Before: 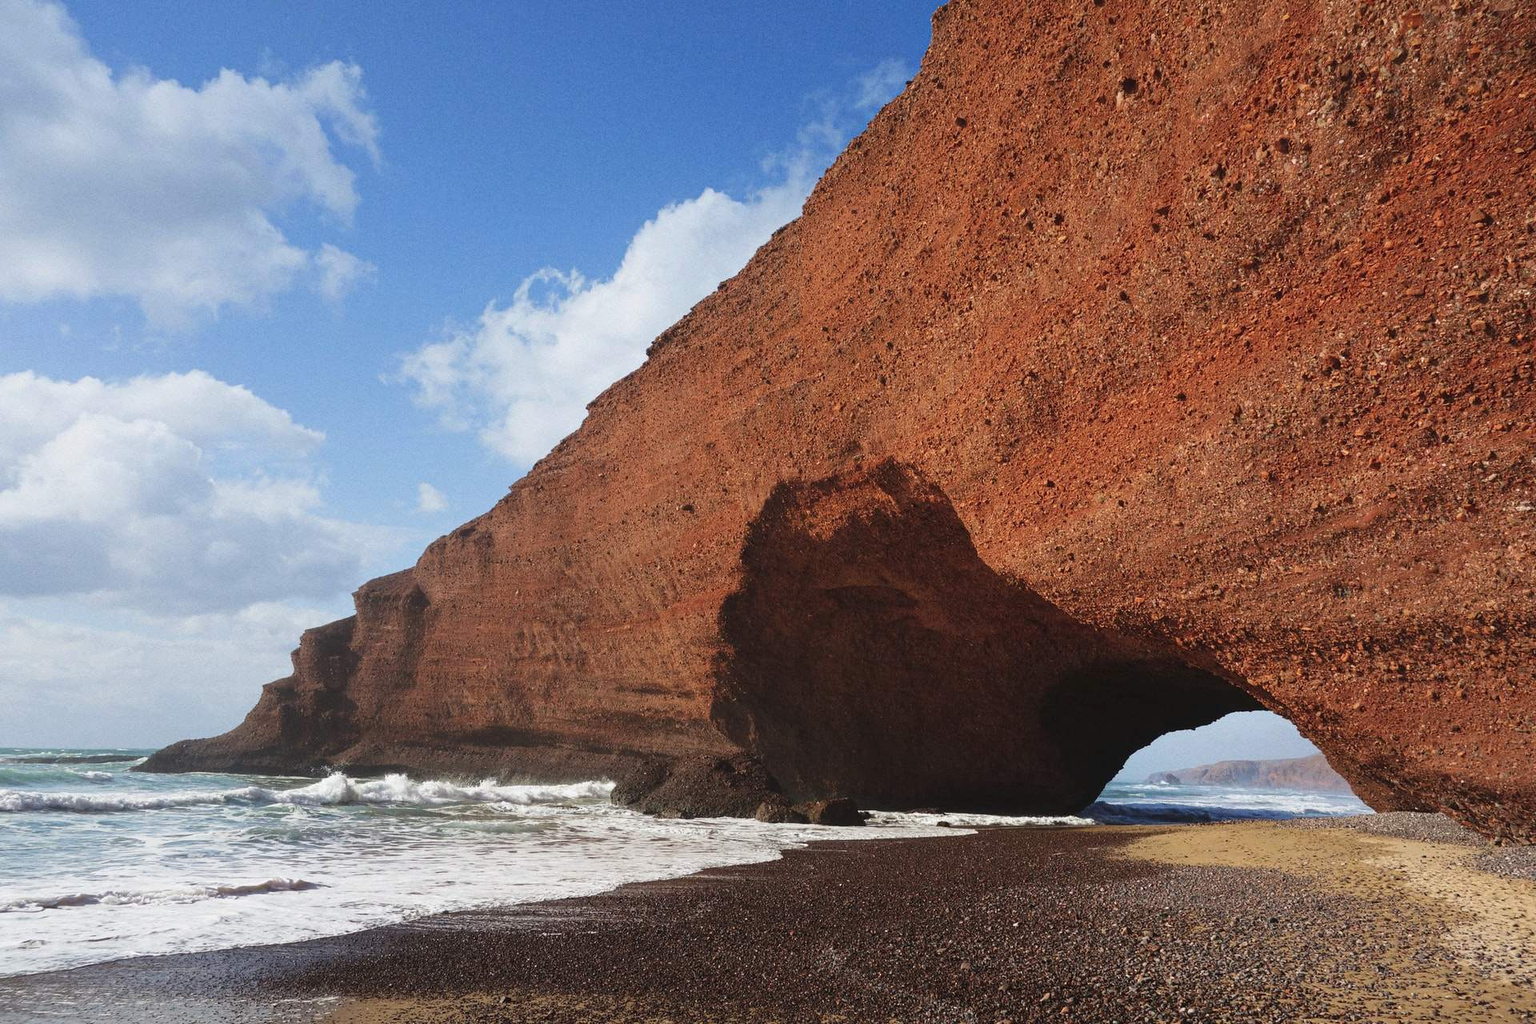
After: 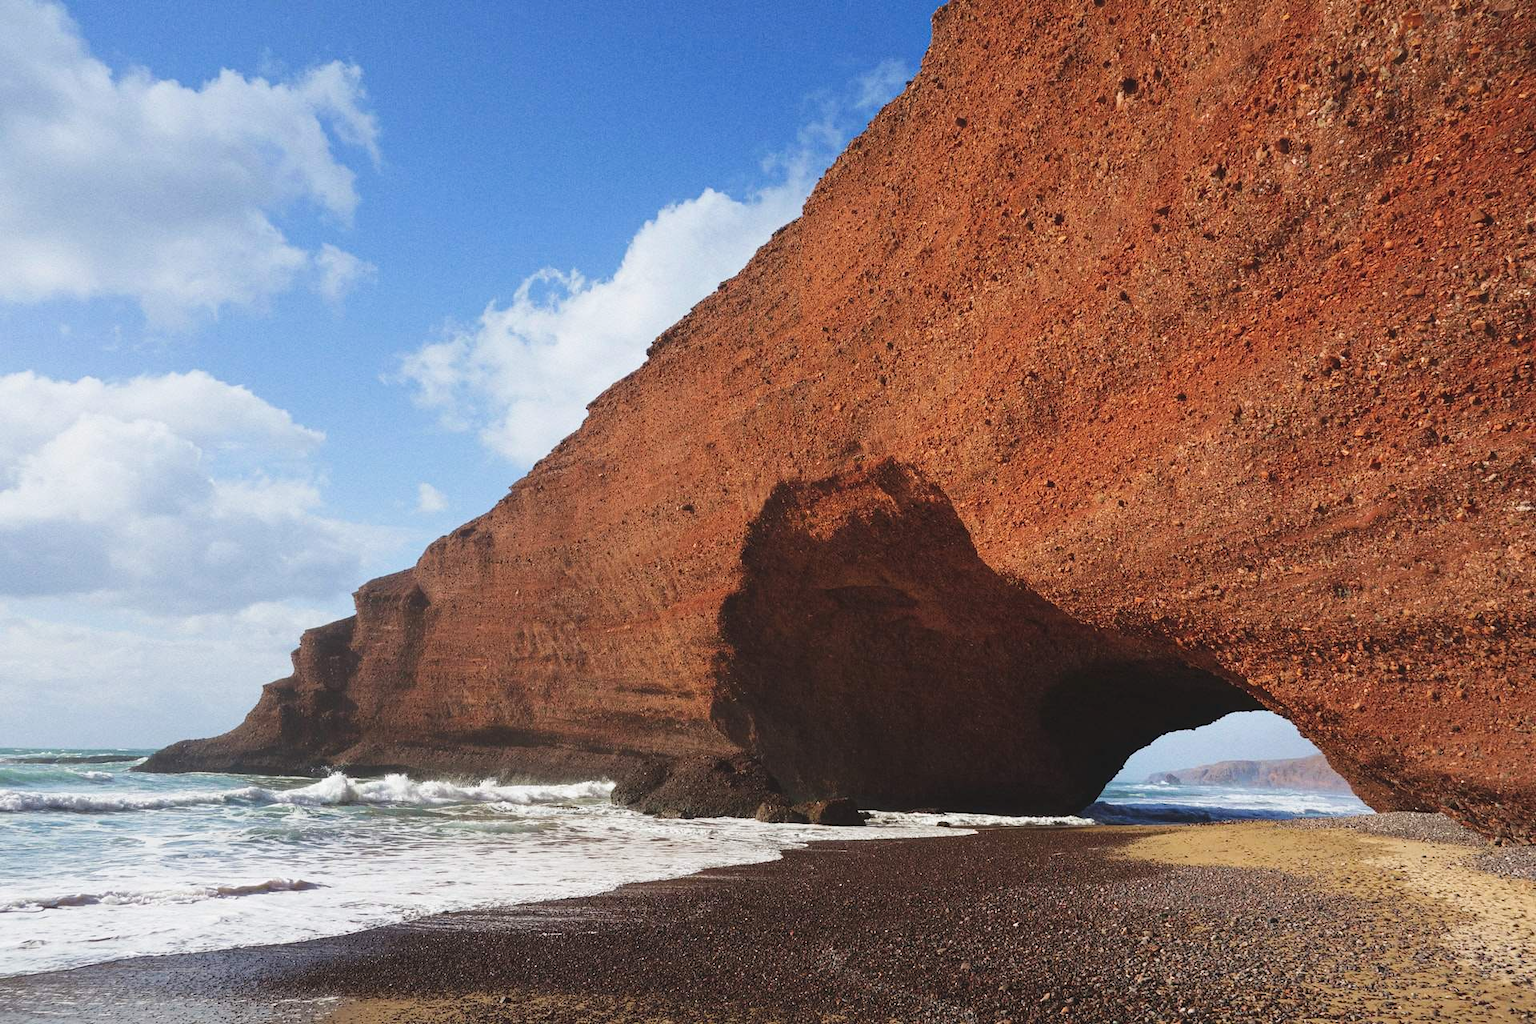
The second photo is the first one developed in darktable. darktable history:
color balance rgb: power › hue 329.25°, perceptual saturation grading › global saturation -0.508%, global vibrance 20%
tone curve: curves: ch0 [(0, 0.046) (0.04, 0.074) (0.831, 0.861) (1, 1)]; ch1 [(0, 0) (0.146, 0.159) (0.338, 0.365) (0.417, 0.455) (0.489, 0.486) (0.504, 0.502) (0.529, 0.537) (0.563, 0.567) (1, 1)]; ch2 [(0, 0) (0.307, 0.298) (0.388, 0.375) (0.443, 0.456) (0.485, 0.492) (0.544, 0.525) (1, 1)], preserve colors none
